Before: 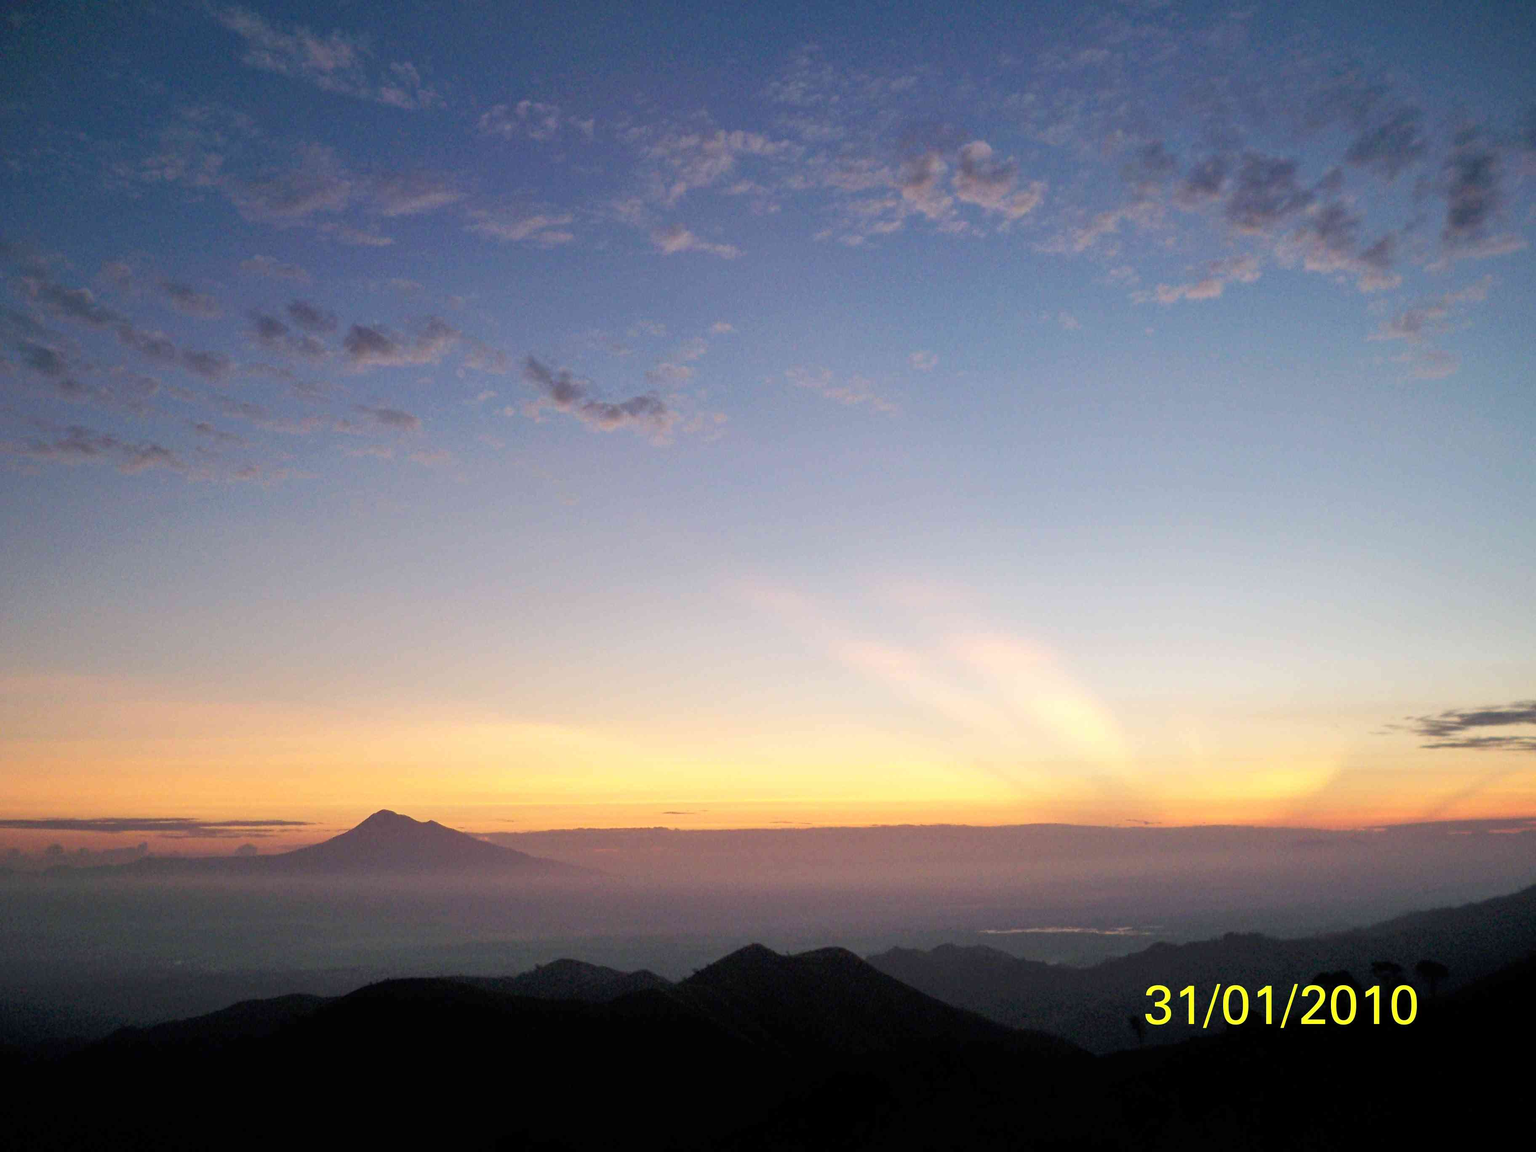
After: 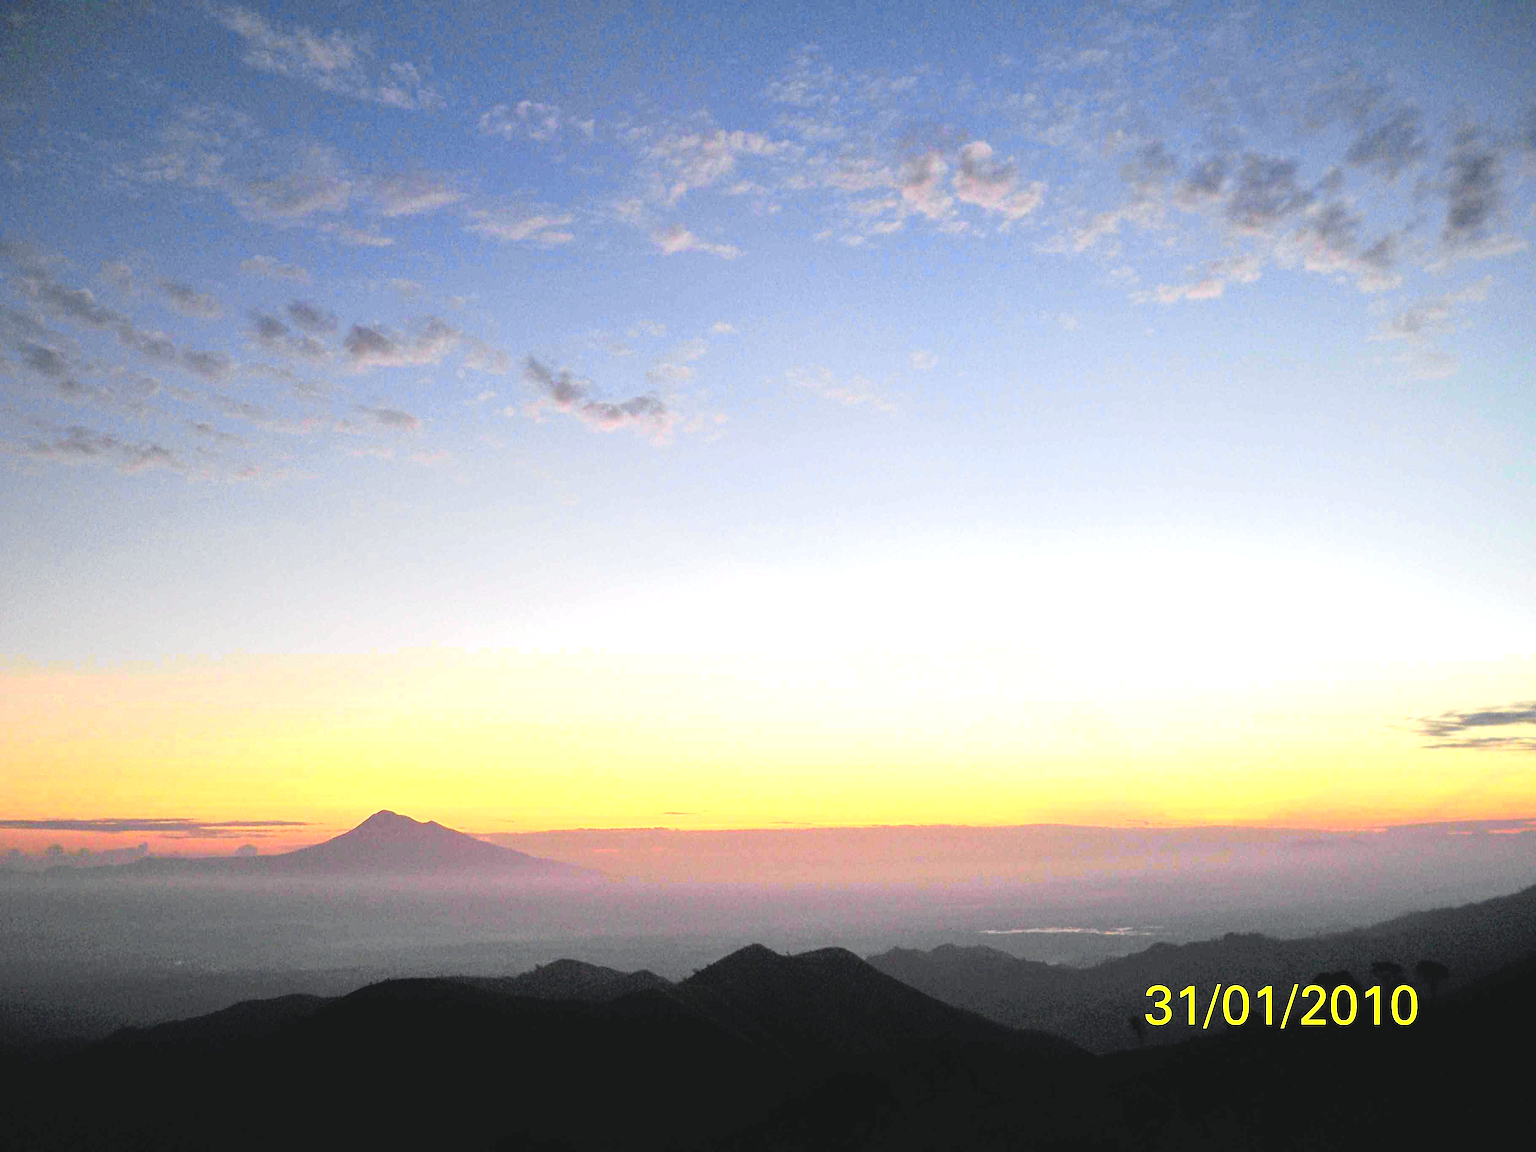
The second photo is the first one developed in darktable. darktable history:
exposure: black level correction -0.005, exposure 1.002 EV, compensate highlight preservation false
sharpen: on, module defaults
tone curve: curves: ch0 [(0, 0) (0.071, 0.058) (0.266, 0.268) (0.498, 0.542) (0.766, 0.807) (1, 0.983)]; ch1 [(0, 0) (0.346, 0.307) (0.408, 0.387) (0.463, 0.465) (0.482, 0.493) (0.502, 0.499) (0.517, 0.502) (0.55, 0.548) (0.597, 0.61) (0.651, 0.698) (1, 1)]; ch2 [(0, 0) (0.346, 0.34) (0.434, 0.46) (0.485, 0.494) (0.5, 0.498) (0.517, 0.506) (0.526, 0.539) (0.583, 0.603) (0.625, 0.659) (1, 1)], color space Lab, independent channels, preserve colors none
